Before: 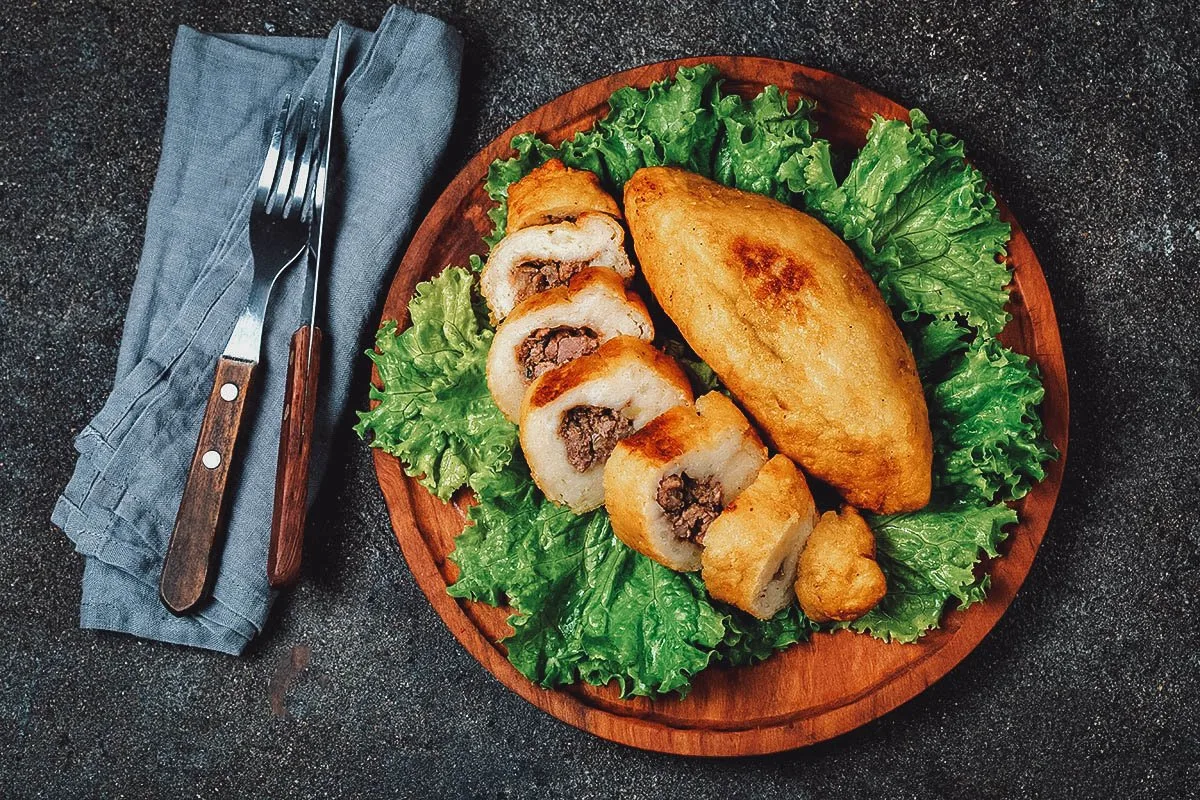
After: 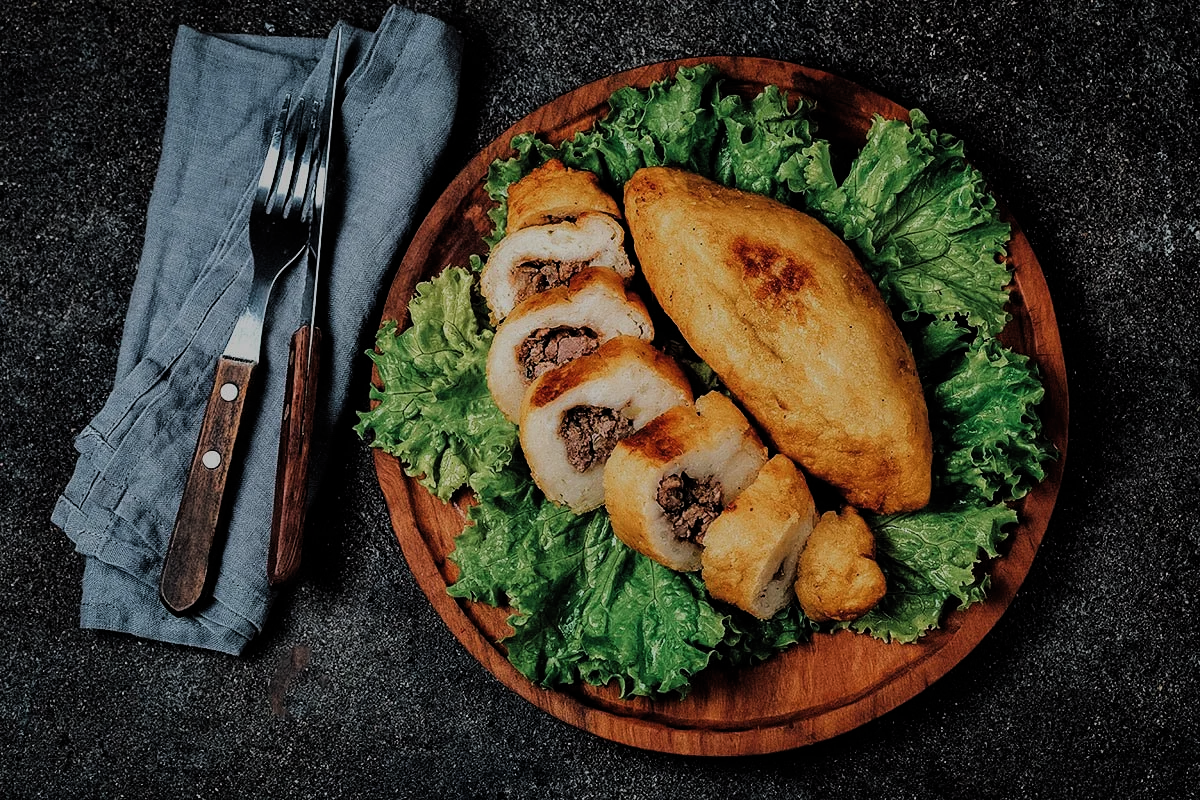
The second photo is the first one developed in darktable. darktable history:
filmic rgb: middle gray luminance 28.88%, black relative exposure -10.27 EV, white relative exposure 5.51 EV, target black luminance 0%, hardness 3.97, latitude 2.88%, contrast 1.132, highlights saturation mix 3.99%, shadows ↔ highlights balance 15.66%, add noise in highlights 0.001, preserve chrominance luminance Y, color science v3 (2019), use custom middle-gray values true, contrast in highlights soft
